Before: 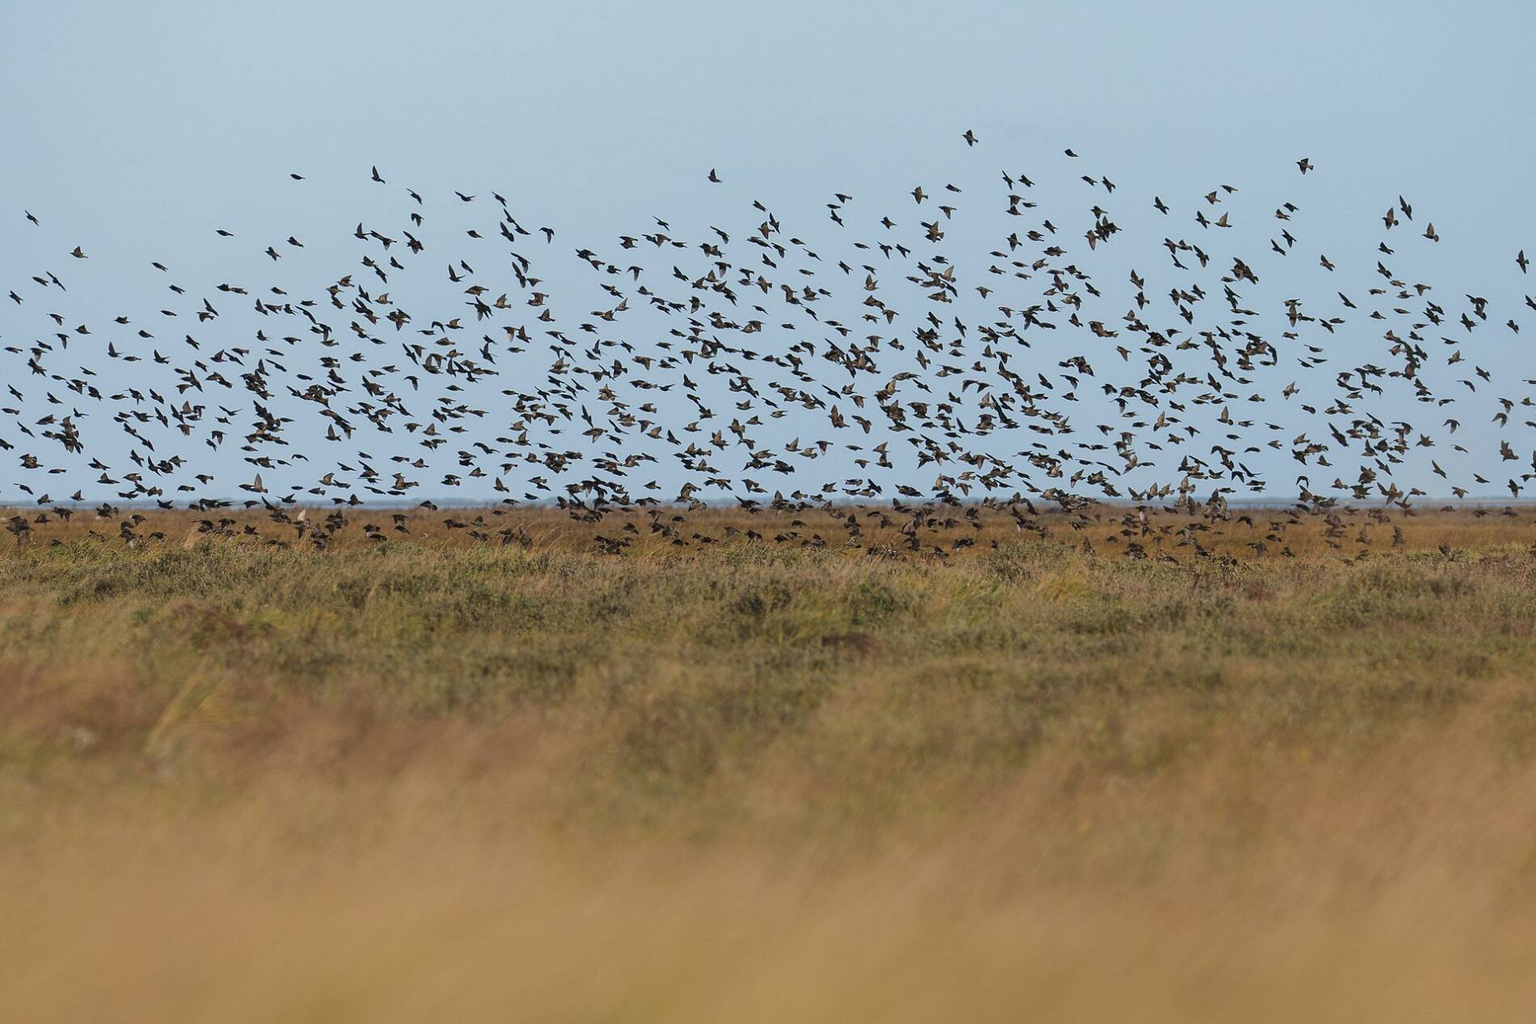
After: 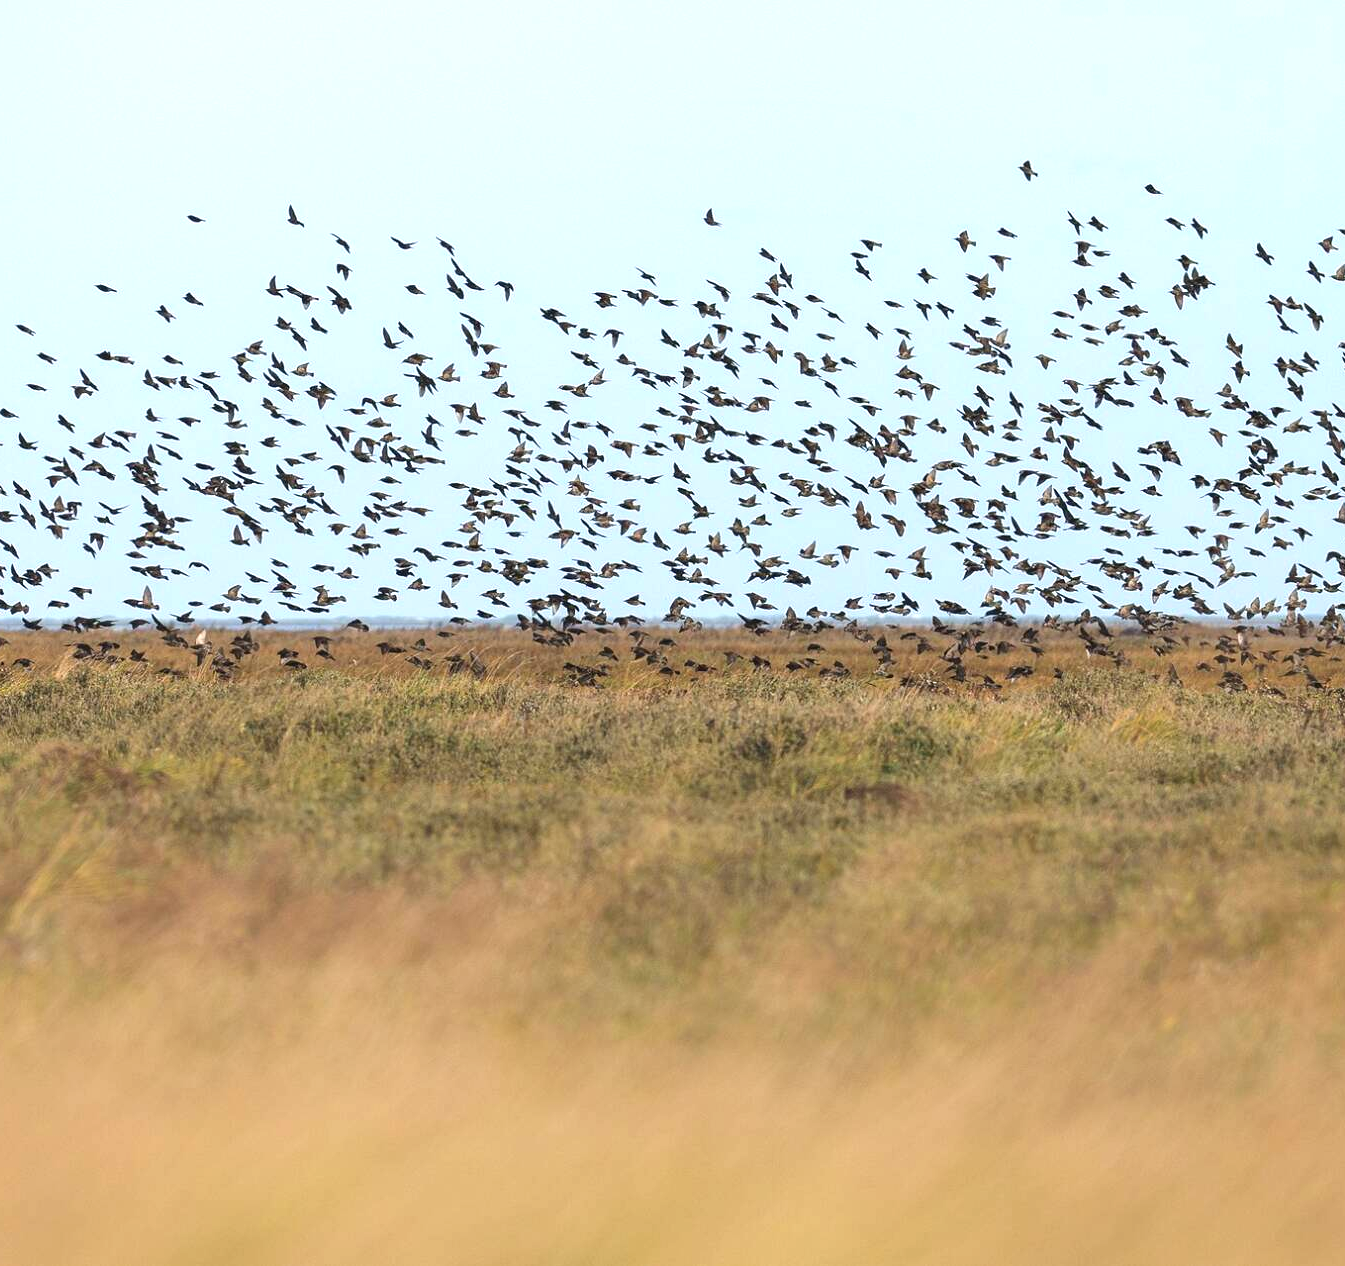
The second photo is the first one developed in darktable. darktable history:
exposure: black level correction 0, exposure 0.95 EV, compensate exposure bias true, compensate highlight preservation false
crop and rotate: left 9.061%, right 20.142%
